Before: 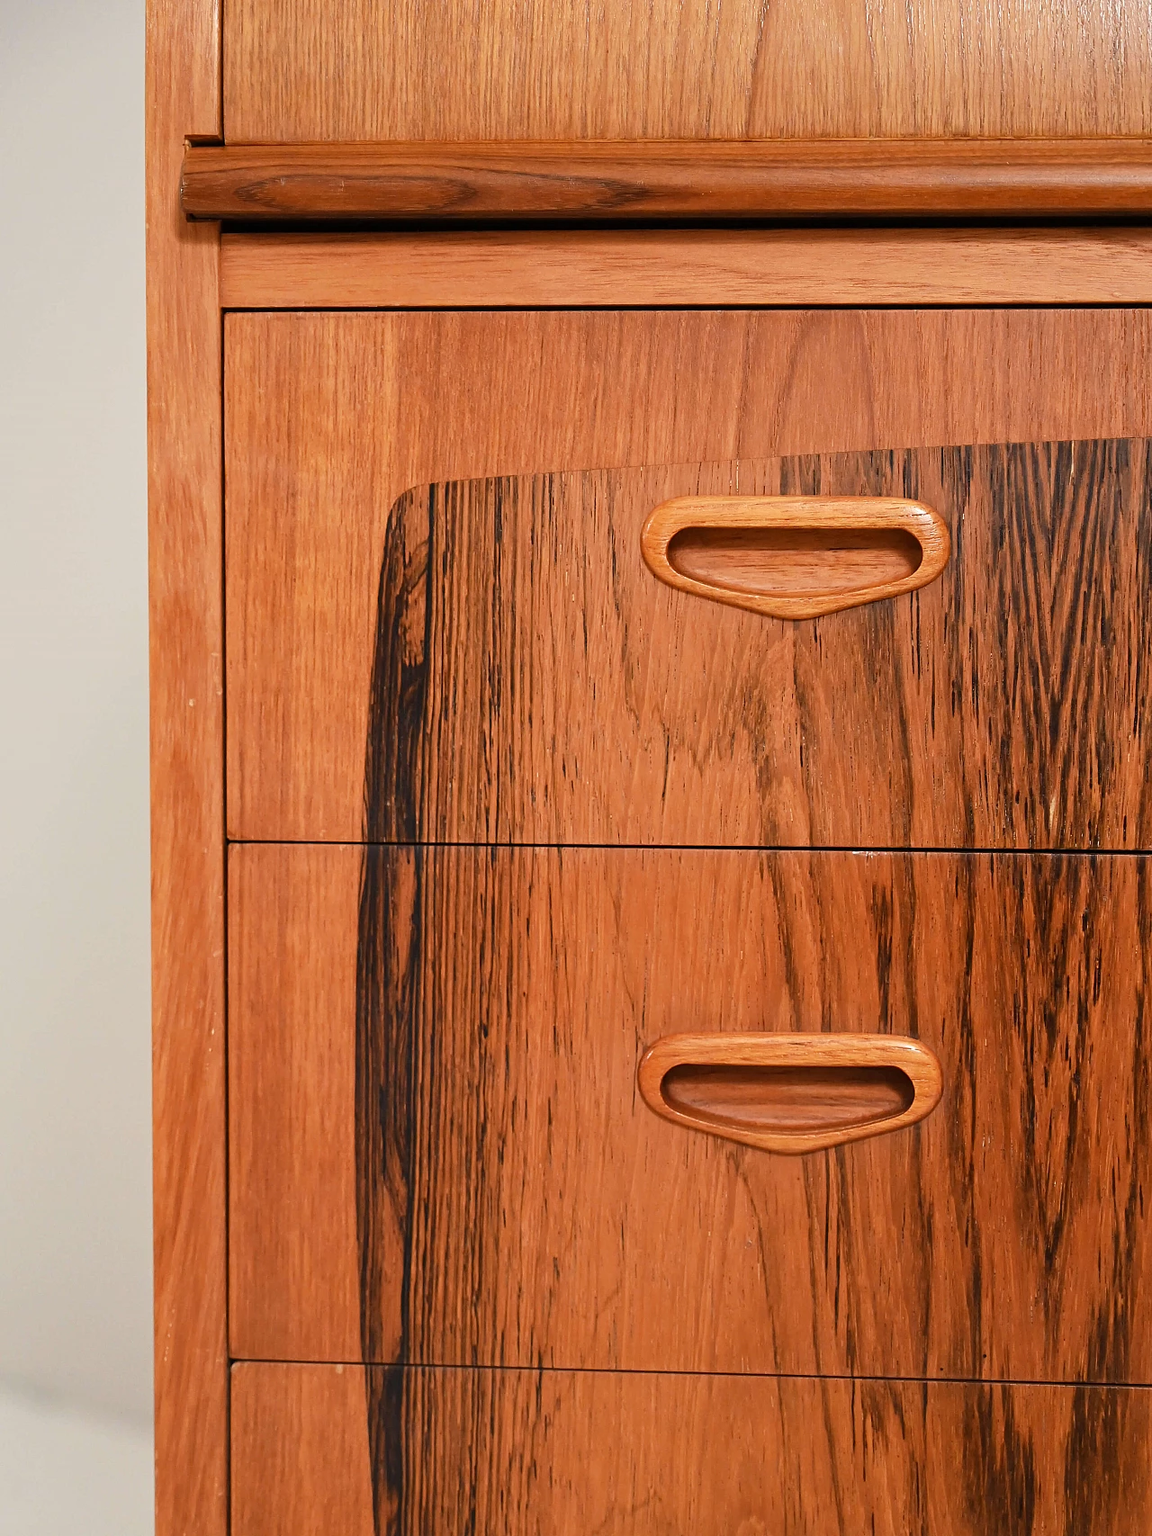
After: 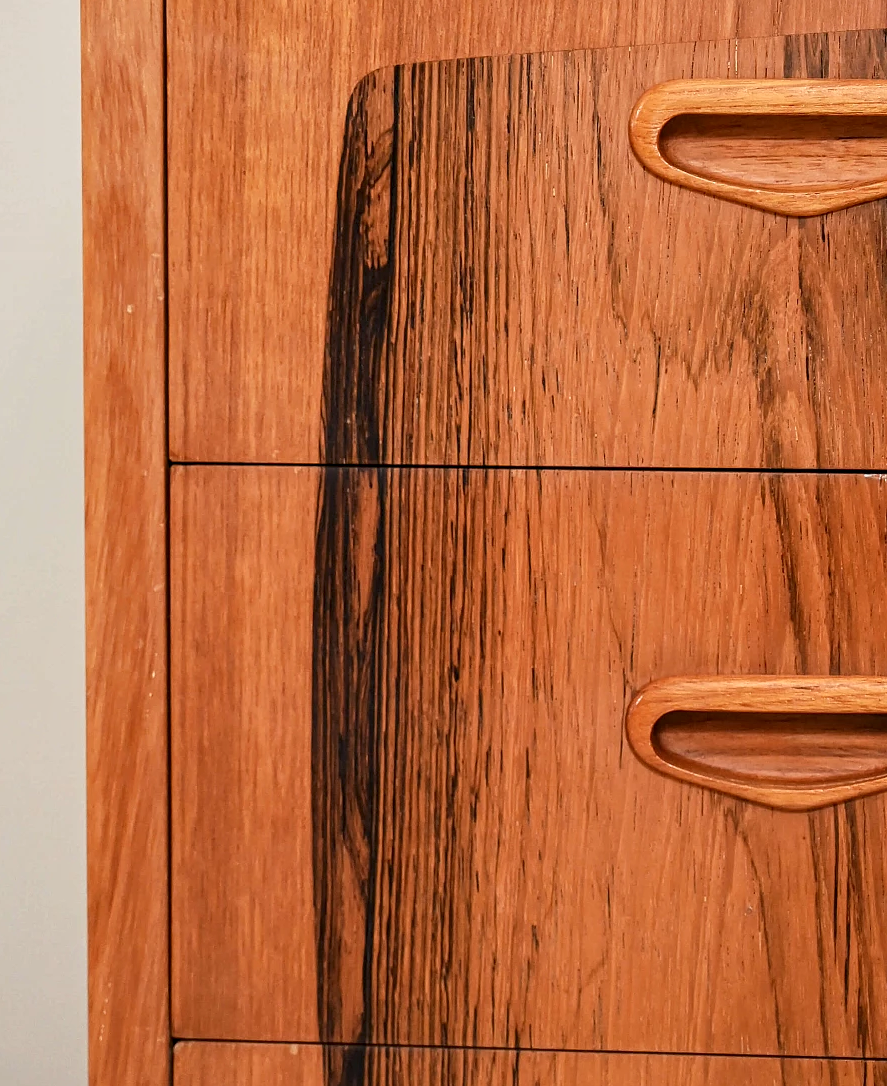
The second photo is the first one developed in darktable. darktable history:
crop: left 6.488%, top 27.668%, right 24.183%, bottom 8.656%
local contrast: detail 130%
